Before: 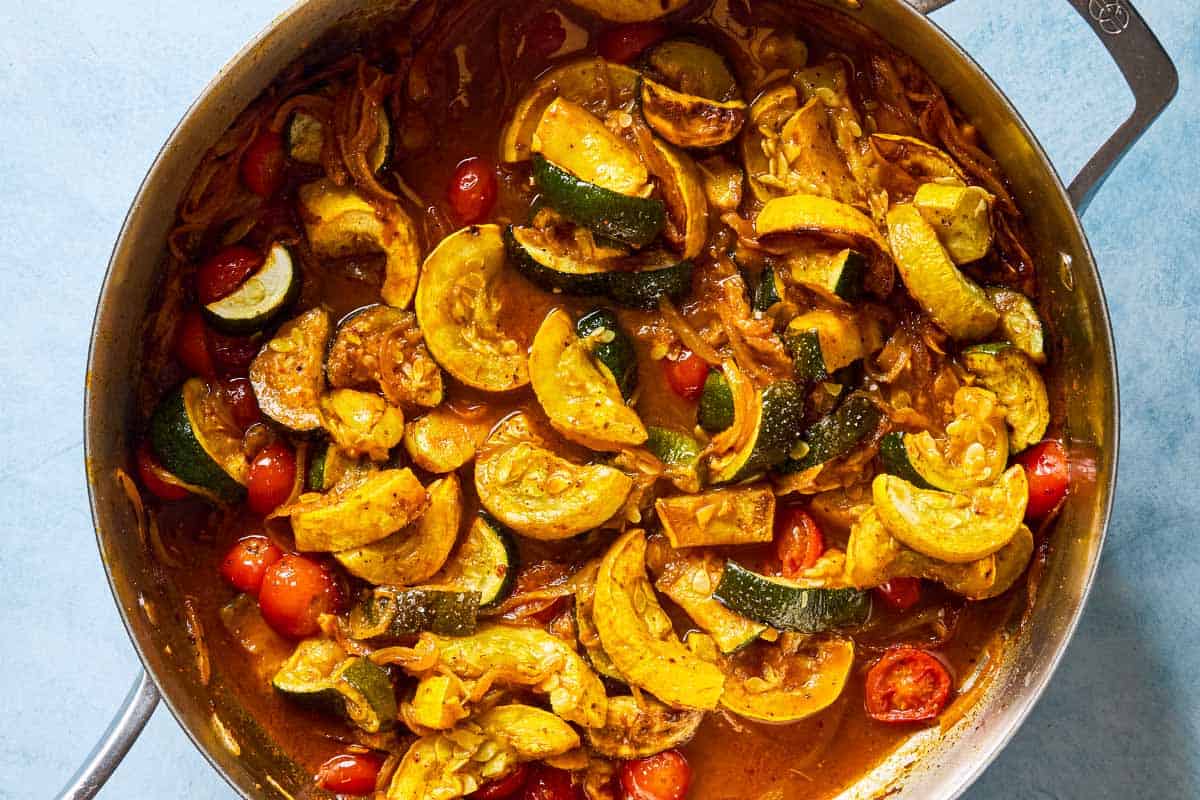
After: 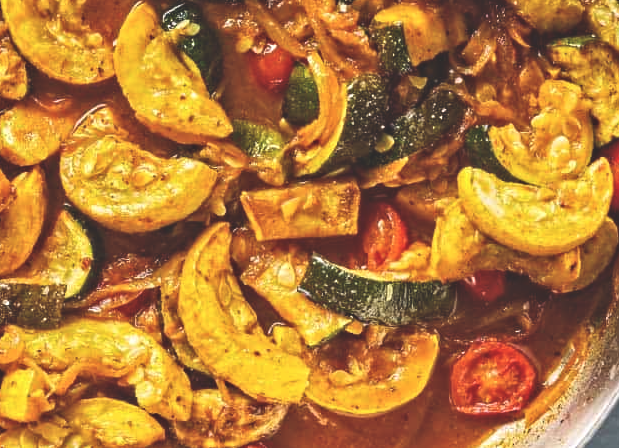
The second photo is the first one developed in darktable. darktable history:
exposure: black level correction -0.028, compensate highlight preservation false
crop: left 34.637%, top 38.411%, right 13.715%, bottom 5.468%
contrast equalizer: y [[0.5, 0.5, 0.544, 0.569, 0.5, 0.5], [0.5 ×6], [0.5 ×6], [0 ×6], [0 ×6]]
